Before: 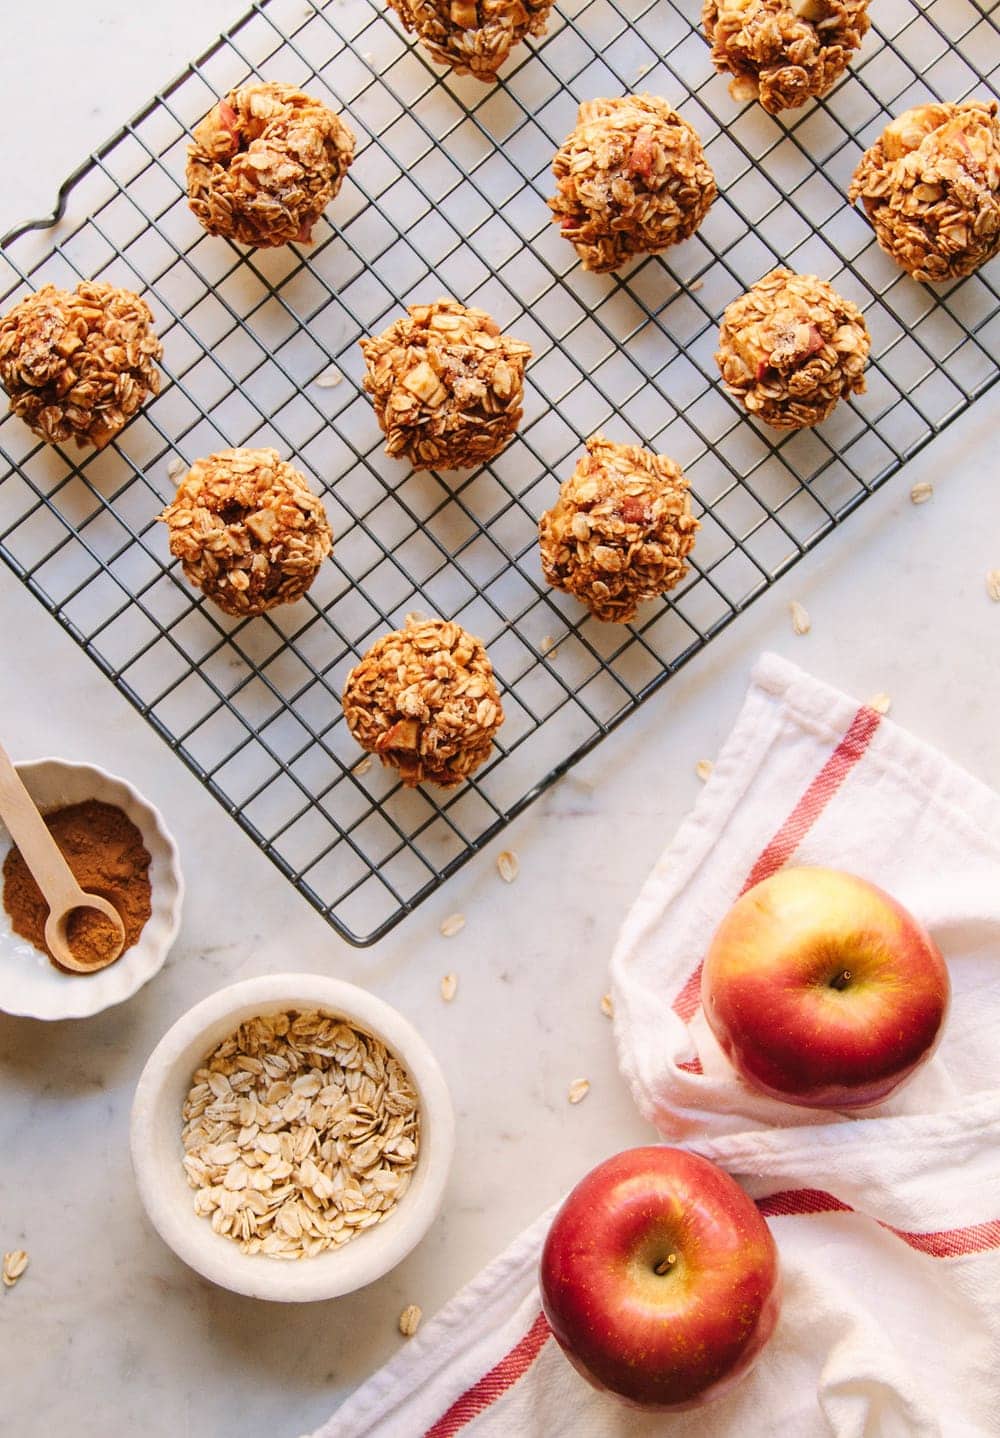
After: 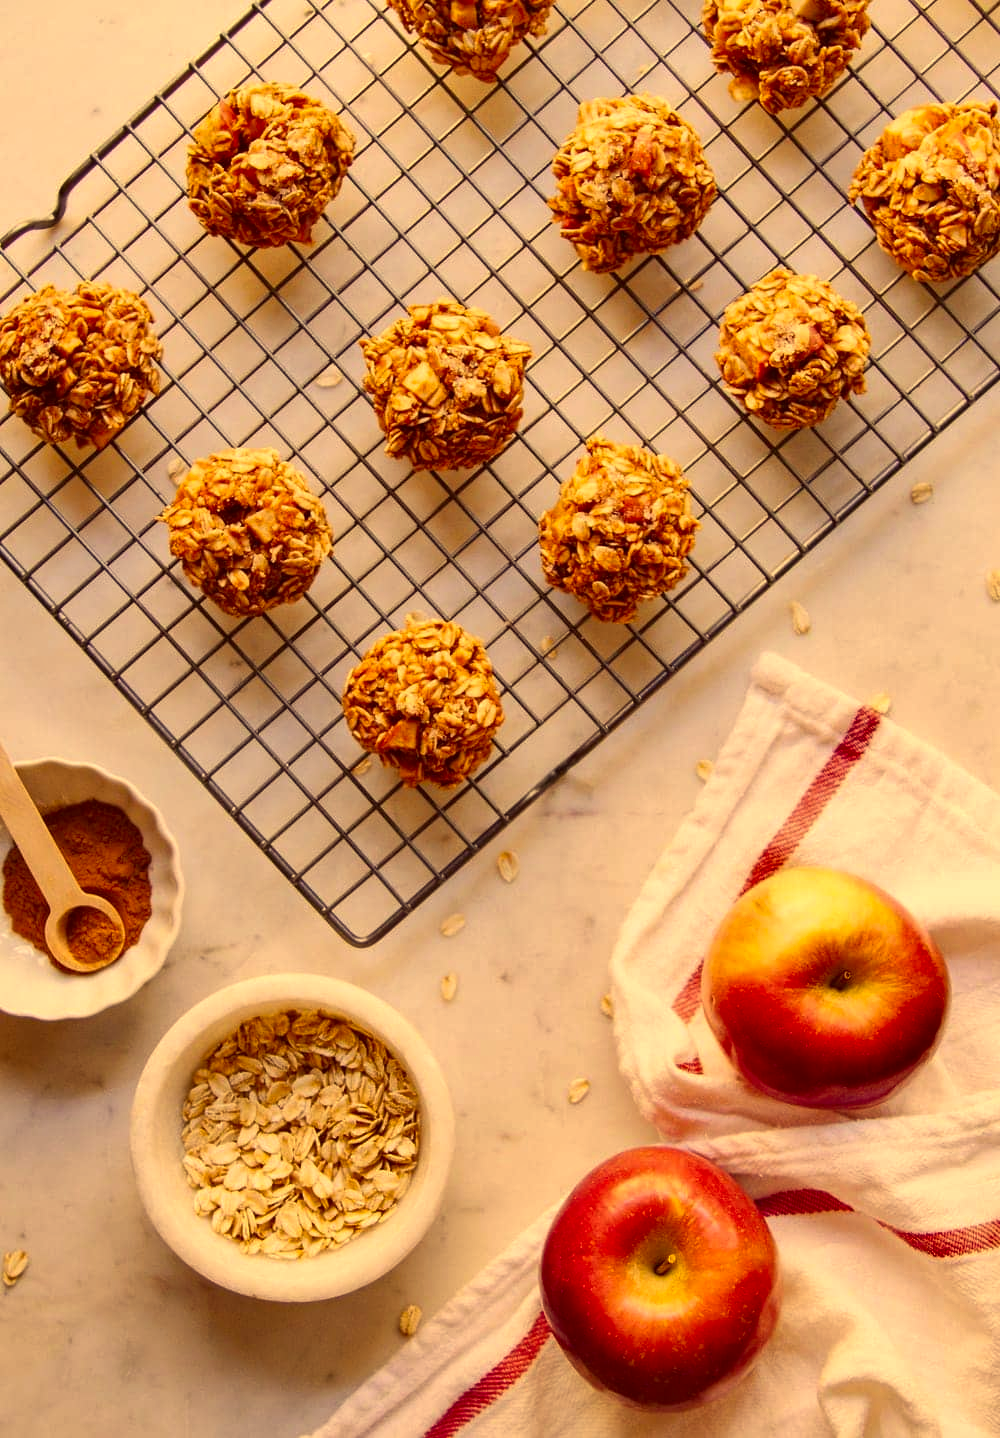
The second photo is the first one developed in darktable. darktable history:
base curve: curves: ch0 [(0, 0) (0.472, 0.455) (1, 1)], preserve colors none
shadows and highlights: low approximation 0.01, soften with gaussian
color correction: highlights a* 9.7, highlights b* 39.49, shadows a* 13.86, shadows b* 3.38
